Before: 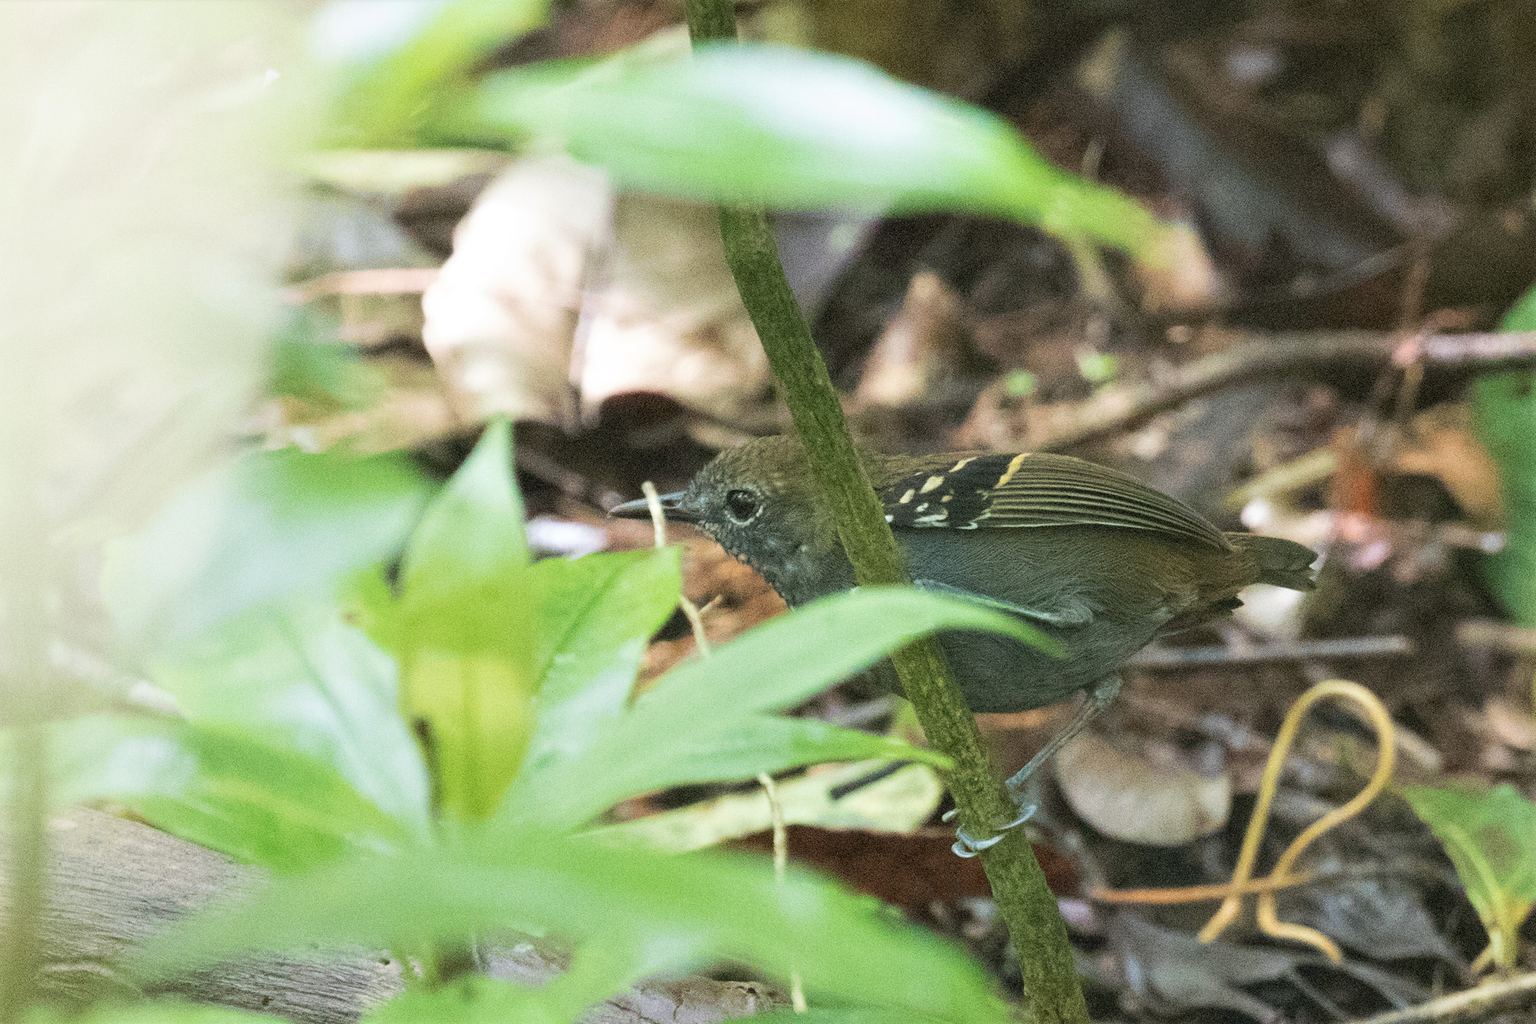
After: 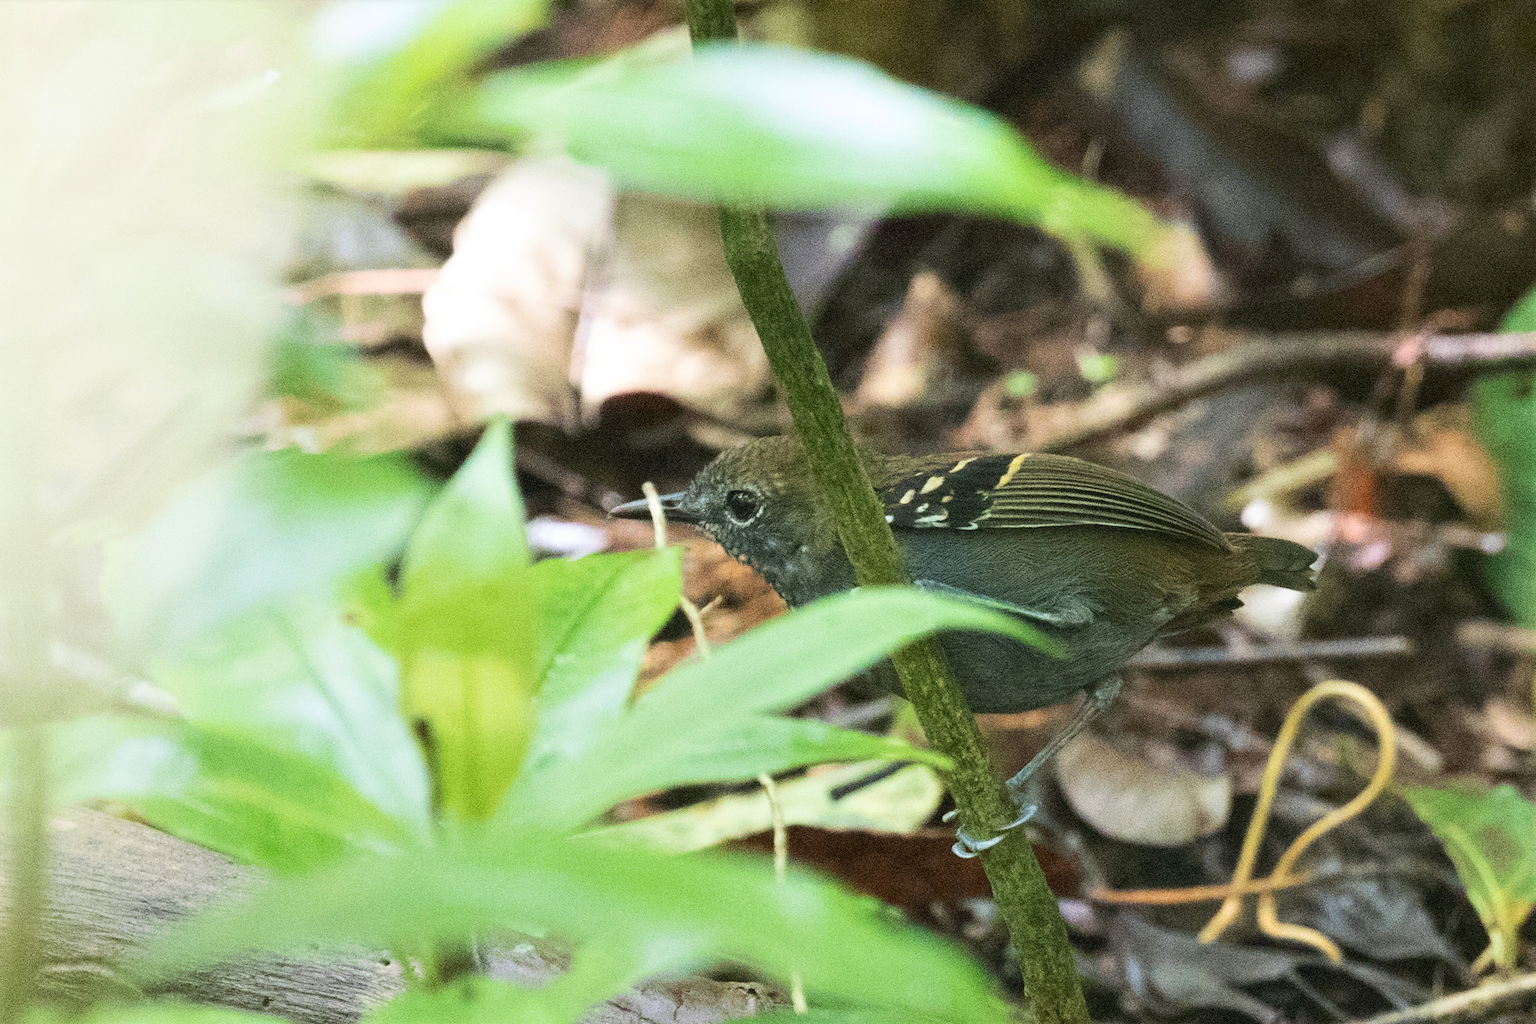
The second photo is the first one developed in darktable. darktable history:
contrast brightness saturation: contrast 0.145, brightness -0.014, saturation 0.1
